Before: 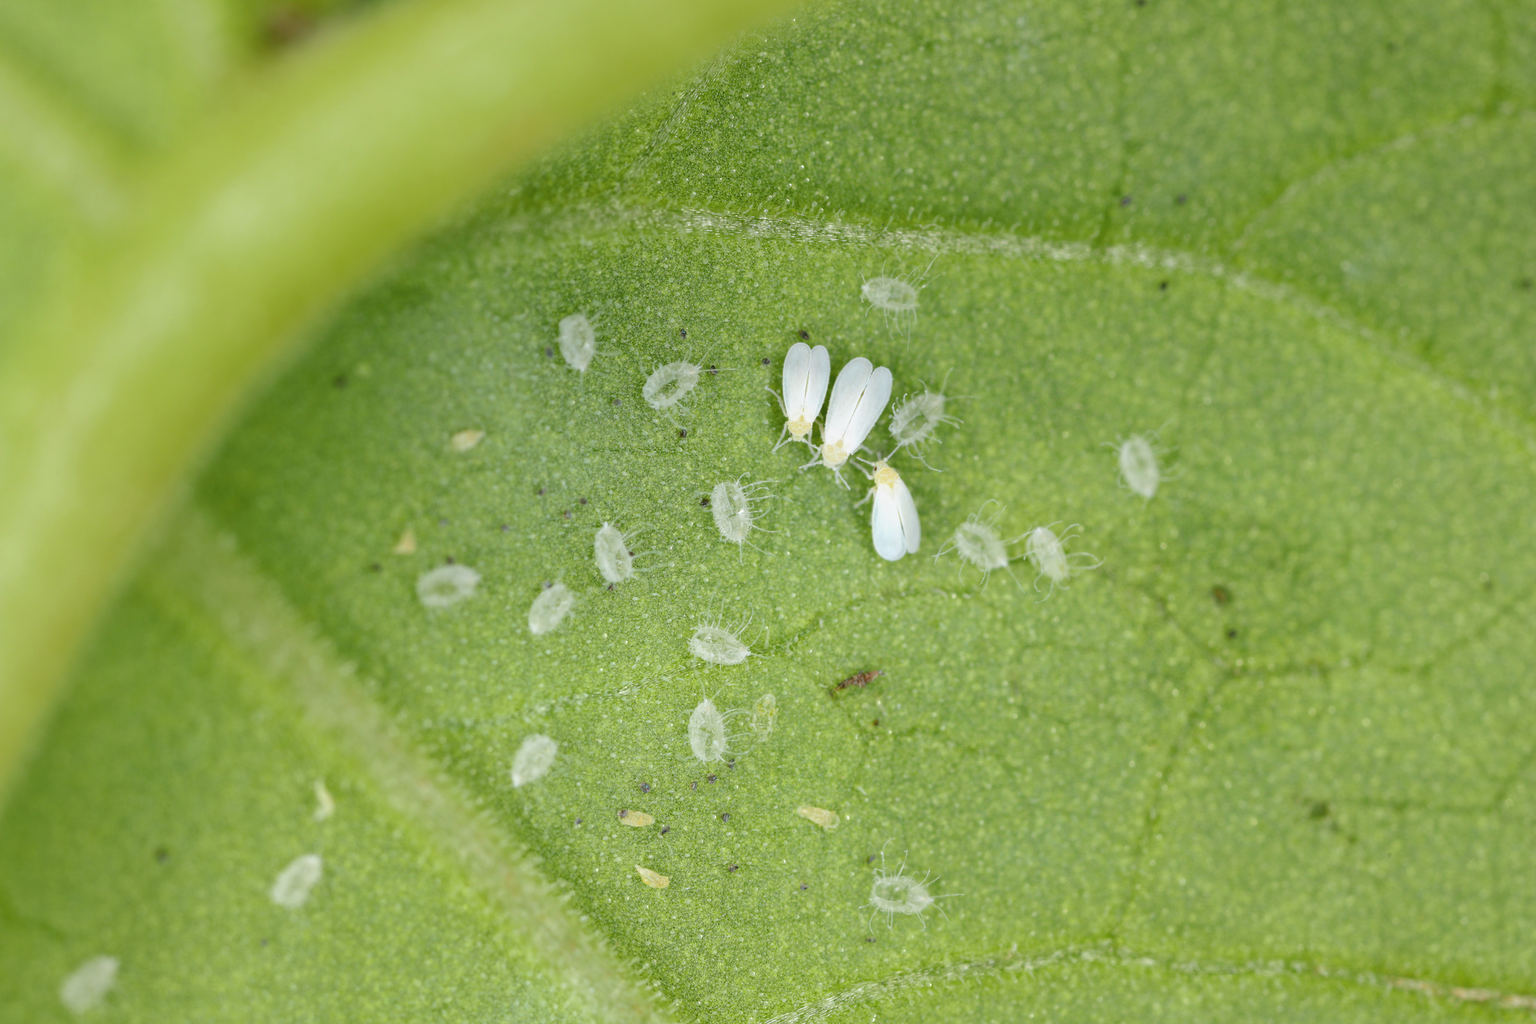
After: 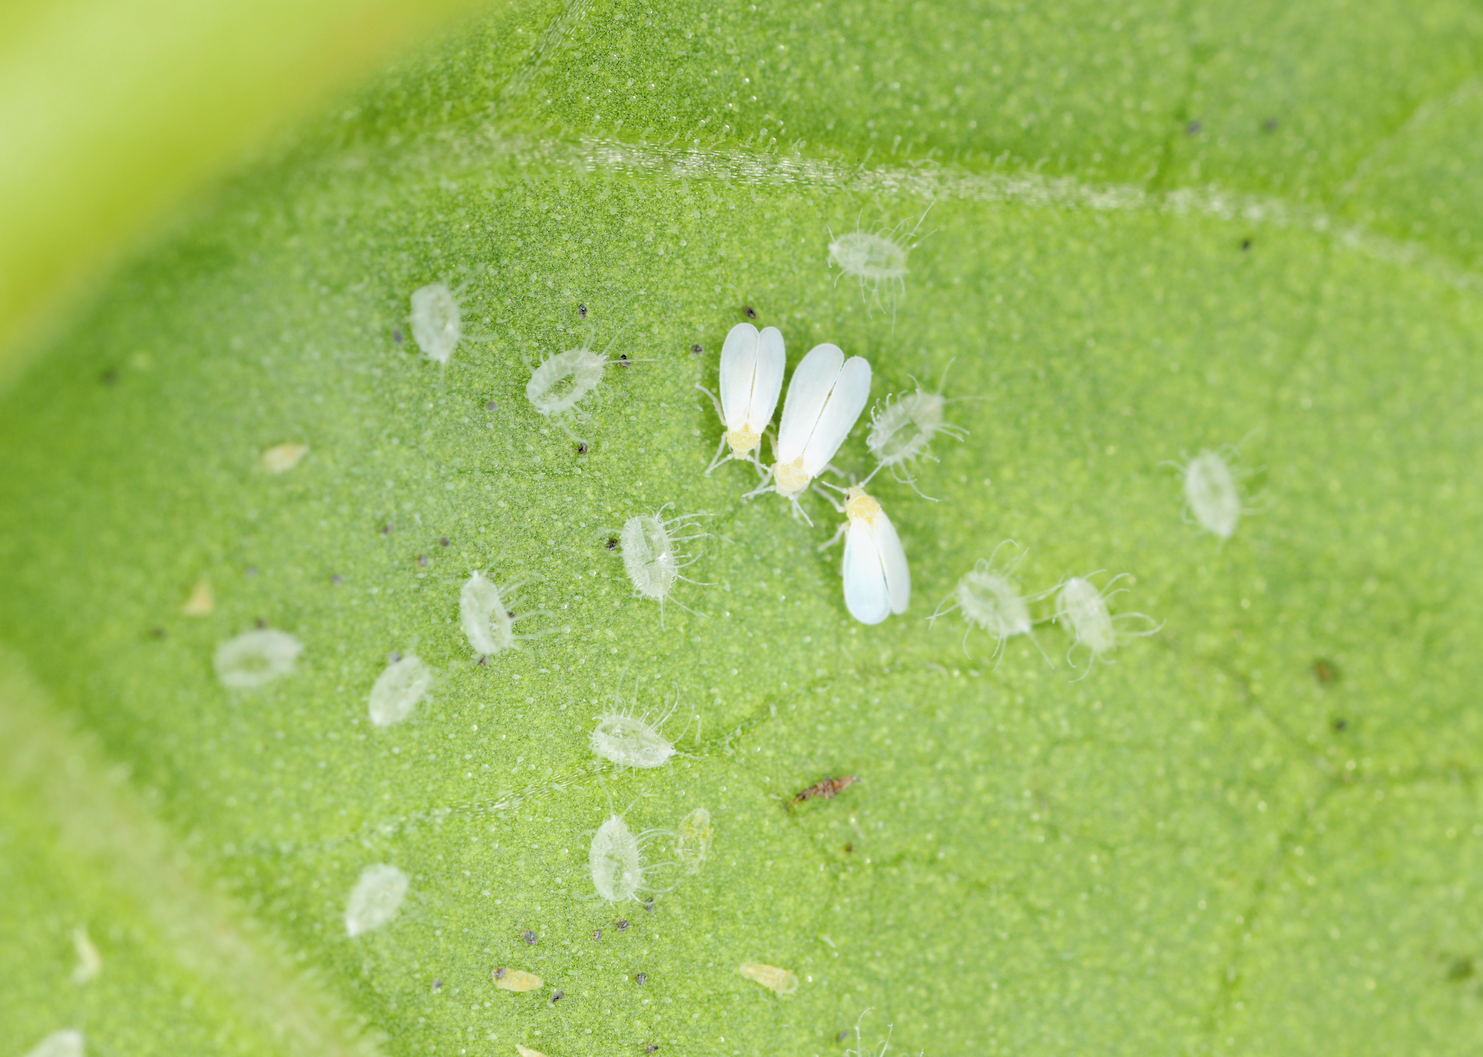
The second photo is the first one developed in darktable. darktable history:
crop and rotate: left 17.046%, top 10.659%, right 12.989%, bottom 14.553%
rgb levels: levels [[0.027, 0.429, 0.996], [0, 0.5, 1], [0, 0.5, 1]]
